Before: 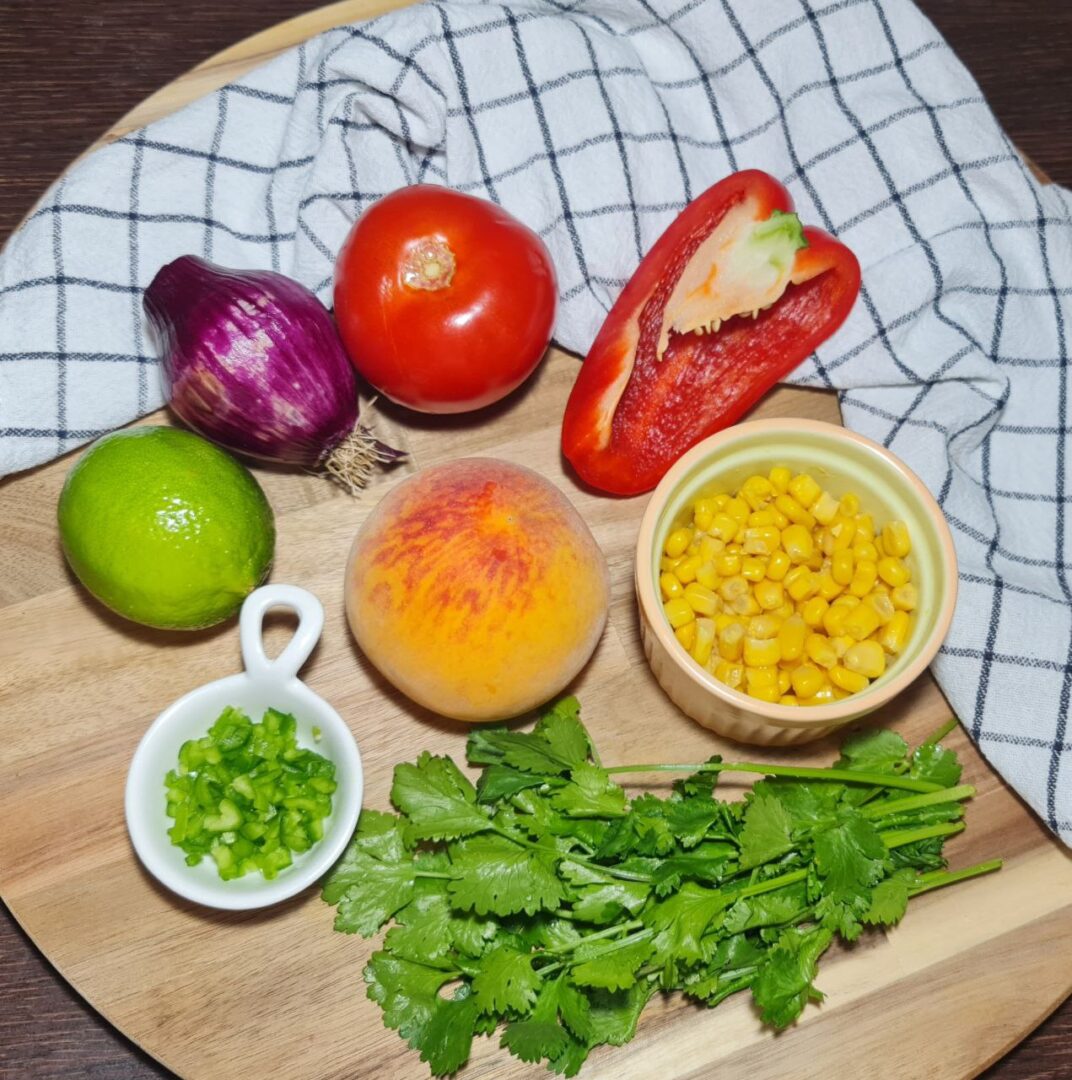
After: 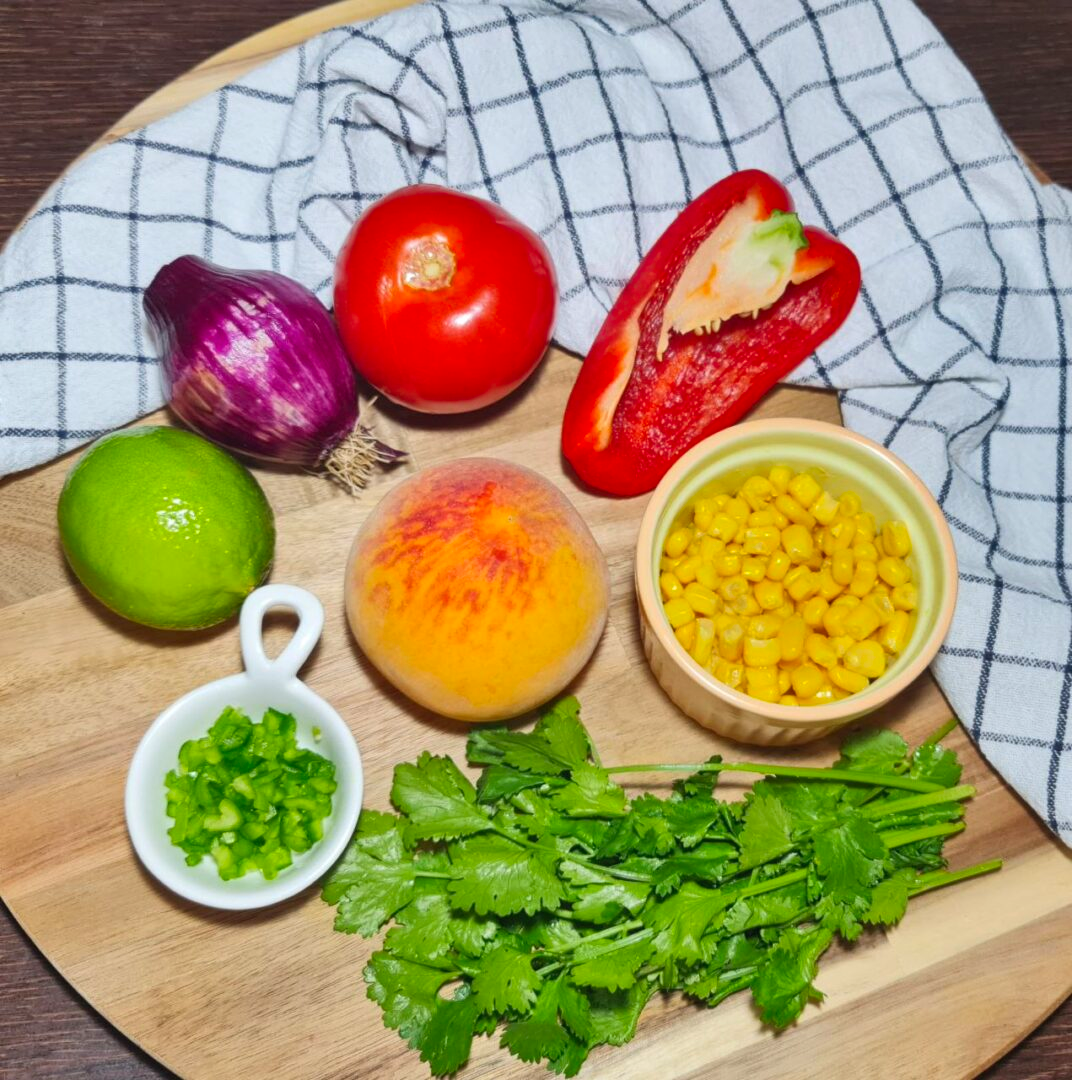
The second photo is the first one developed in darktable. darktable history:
contrast brightness saturation: contrast 0.072, brightness 0.084, saturation 0.183
shadows and highlights: highlights color adjustment 72.82%, soften with gaussian
levels: mode automatic, levels [0.036, 0.364, 0.827]
